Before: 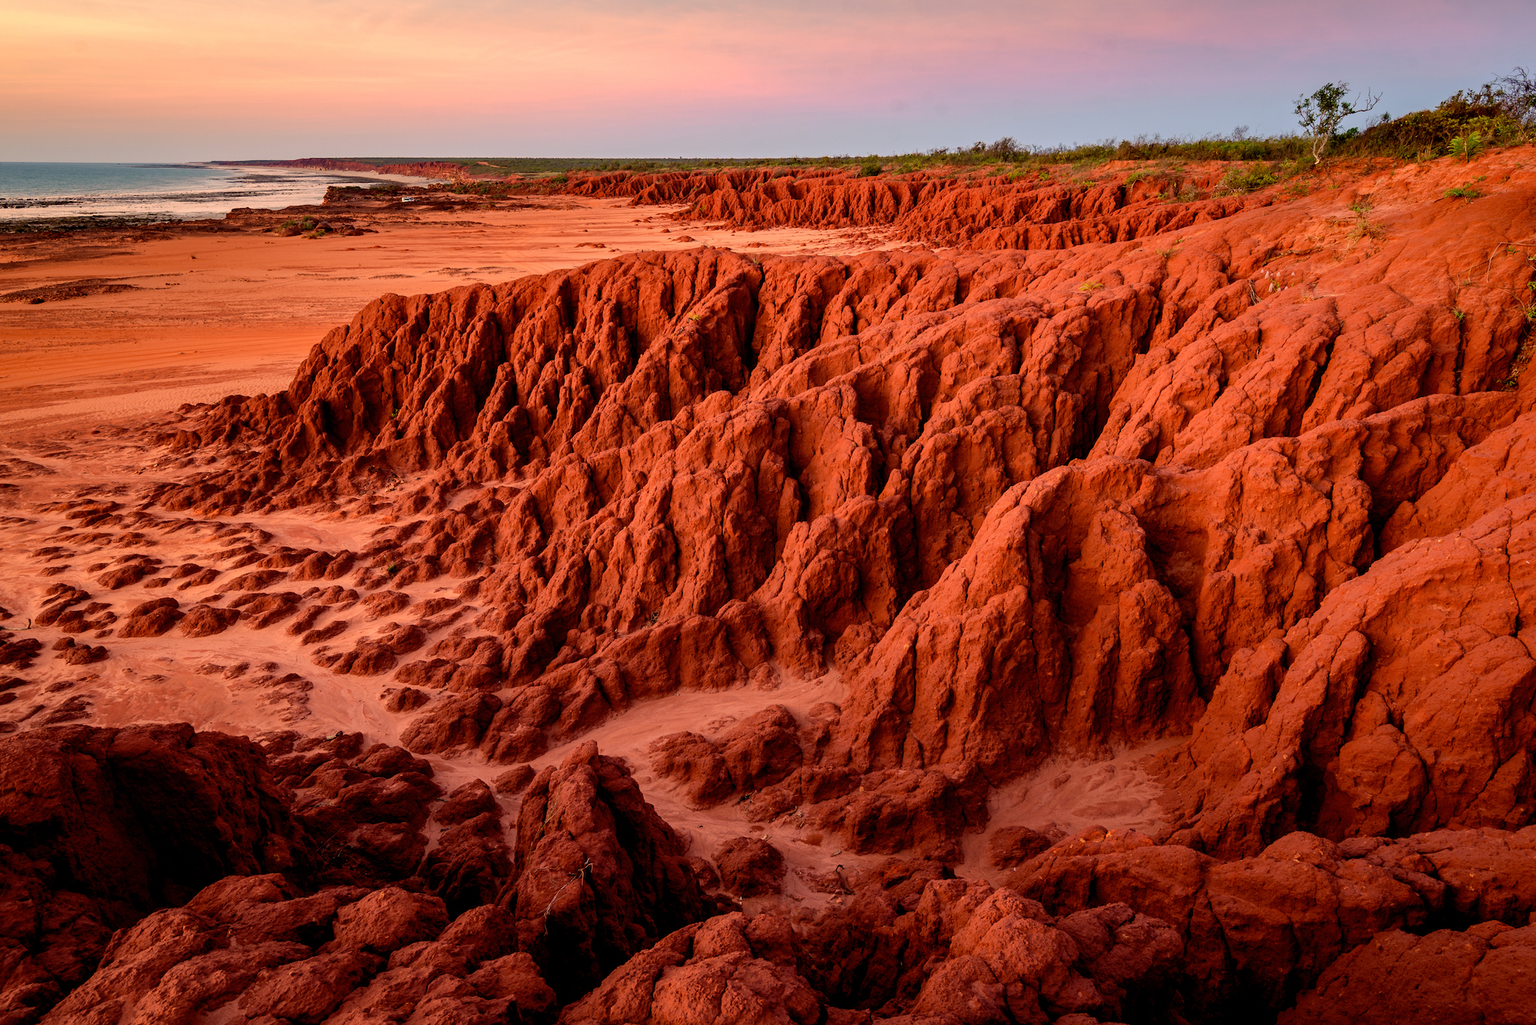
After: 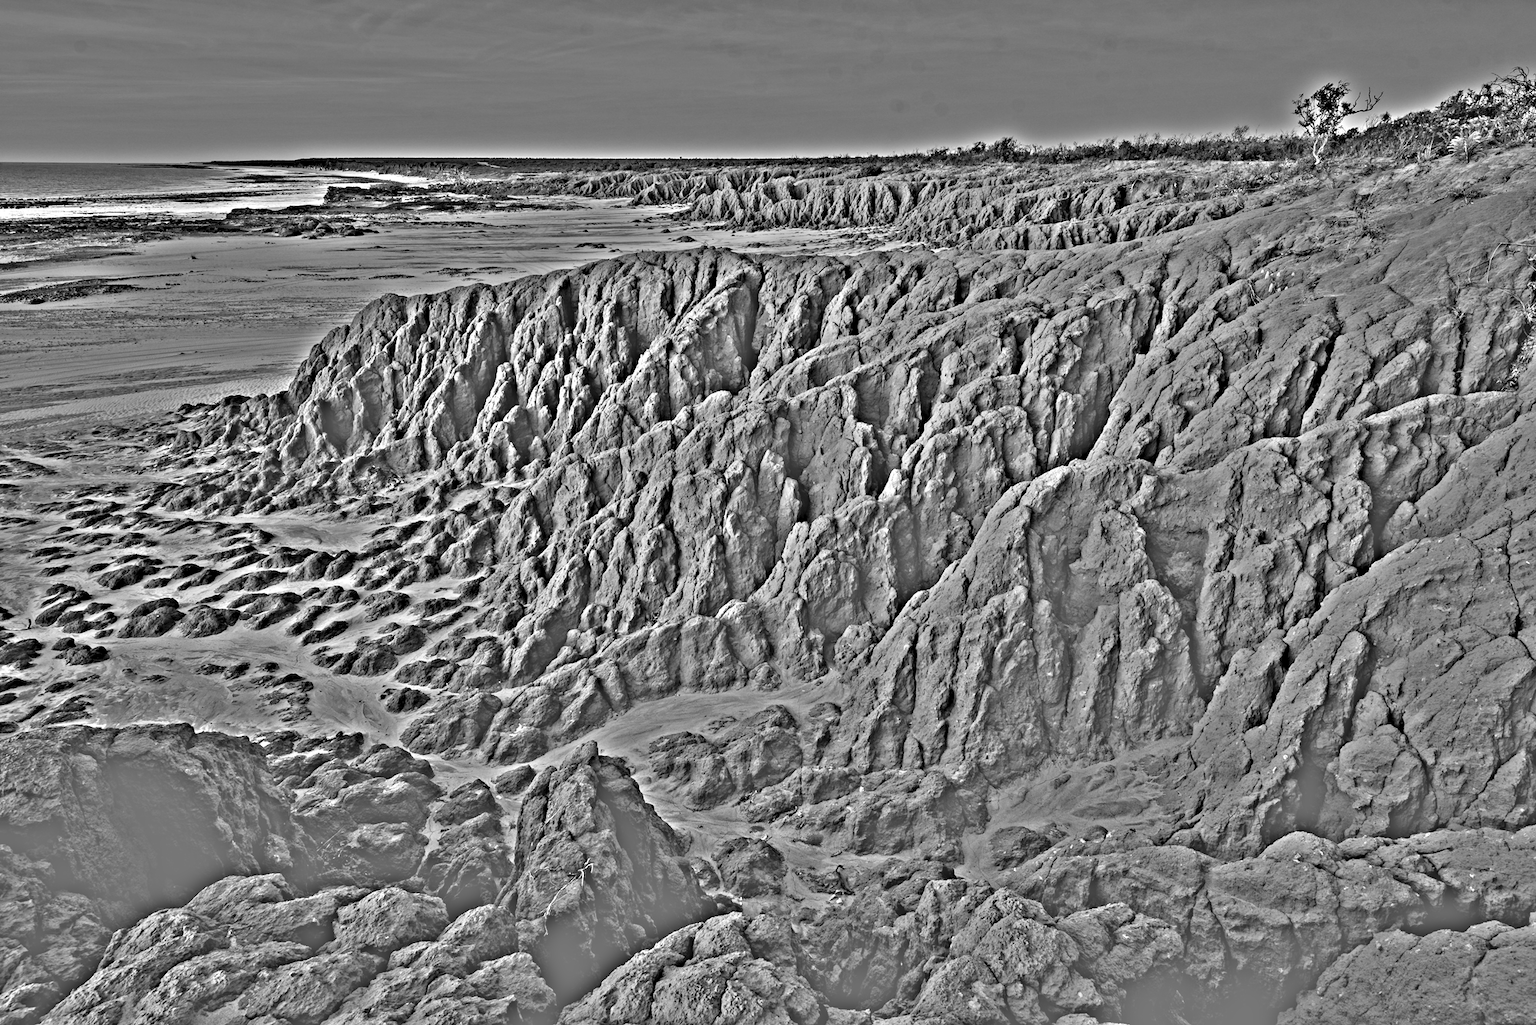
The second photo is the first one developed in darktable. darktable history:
highpass: sharpness 49.79%, contrast boost 49.79%
white balance: red 1.004, blue 1.024
